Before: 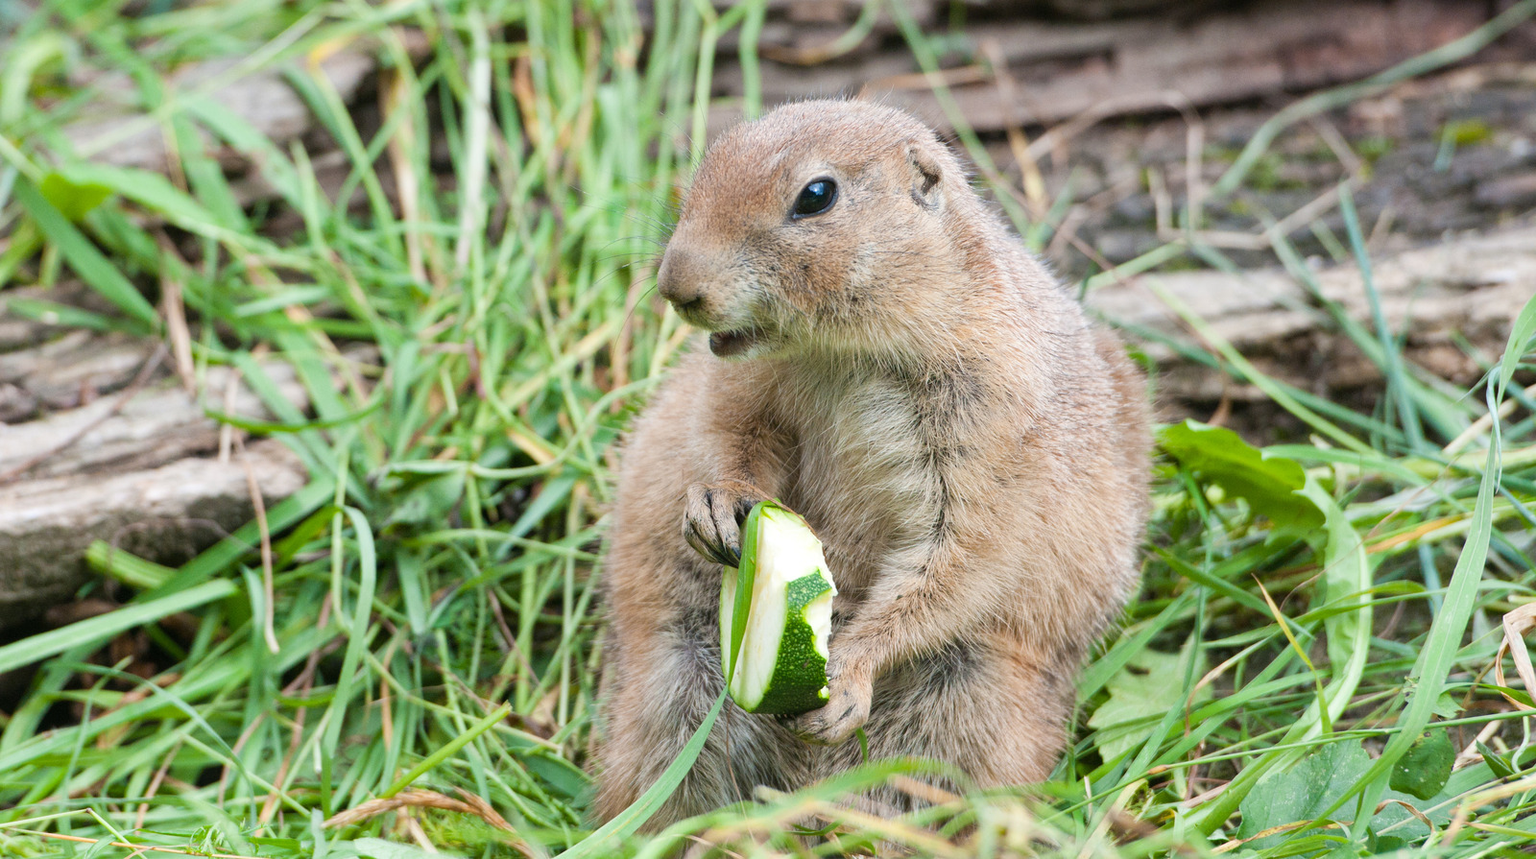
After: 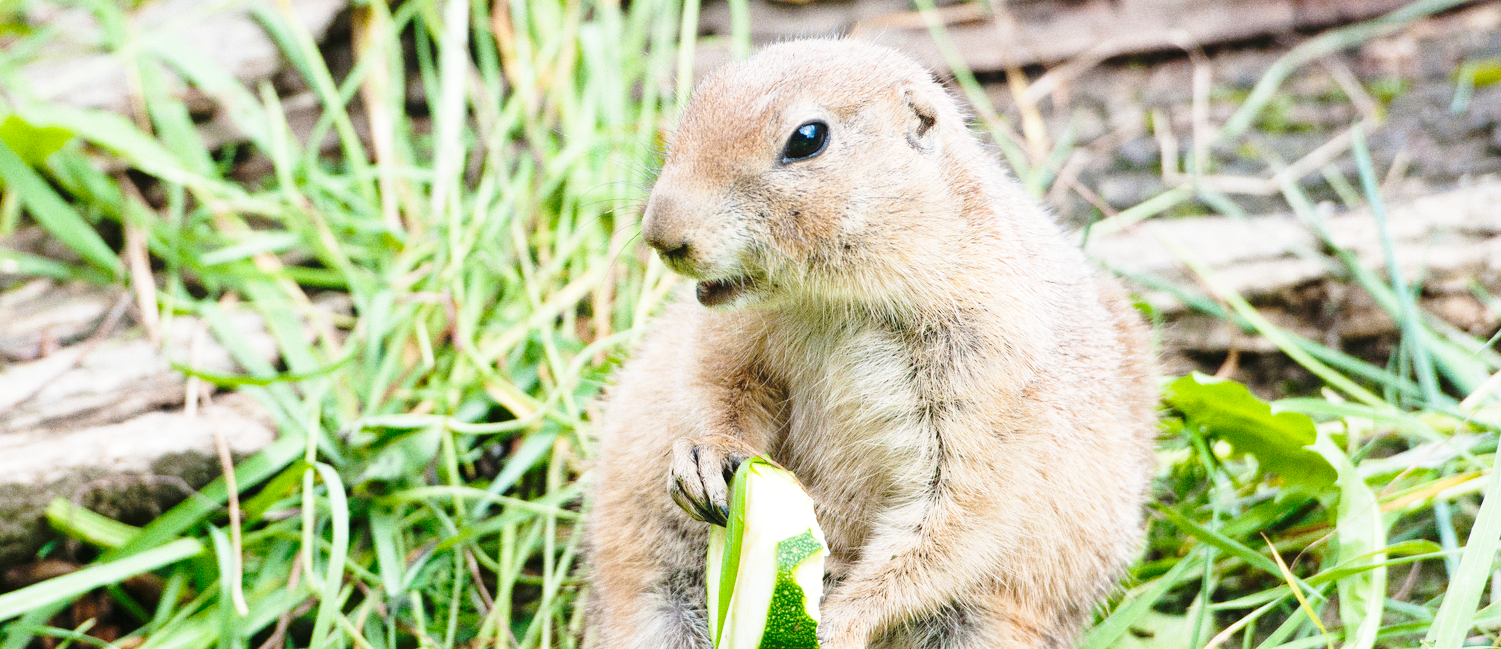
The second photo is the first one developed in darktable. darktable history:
crop: left 2.737%, top 7.287%, right 3.421%, bottom 20.179%
base curve: curves: ch0 [(0, 0) (0.032, 0.037) (0.105, 0.228) (0.435, 0.76) (0.856, 0.983) (1, 1)], preserve colors none
grain: coarseness 0.47 ISO
